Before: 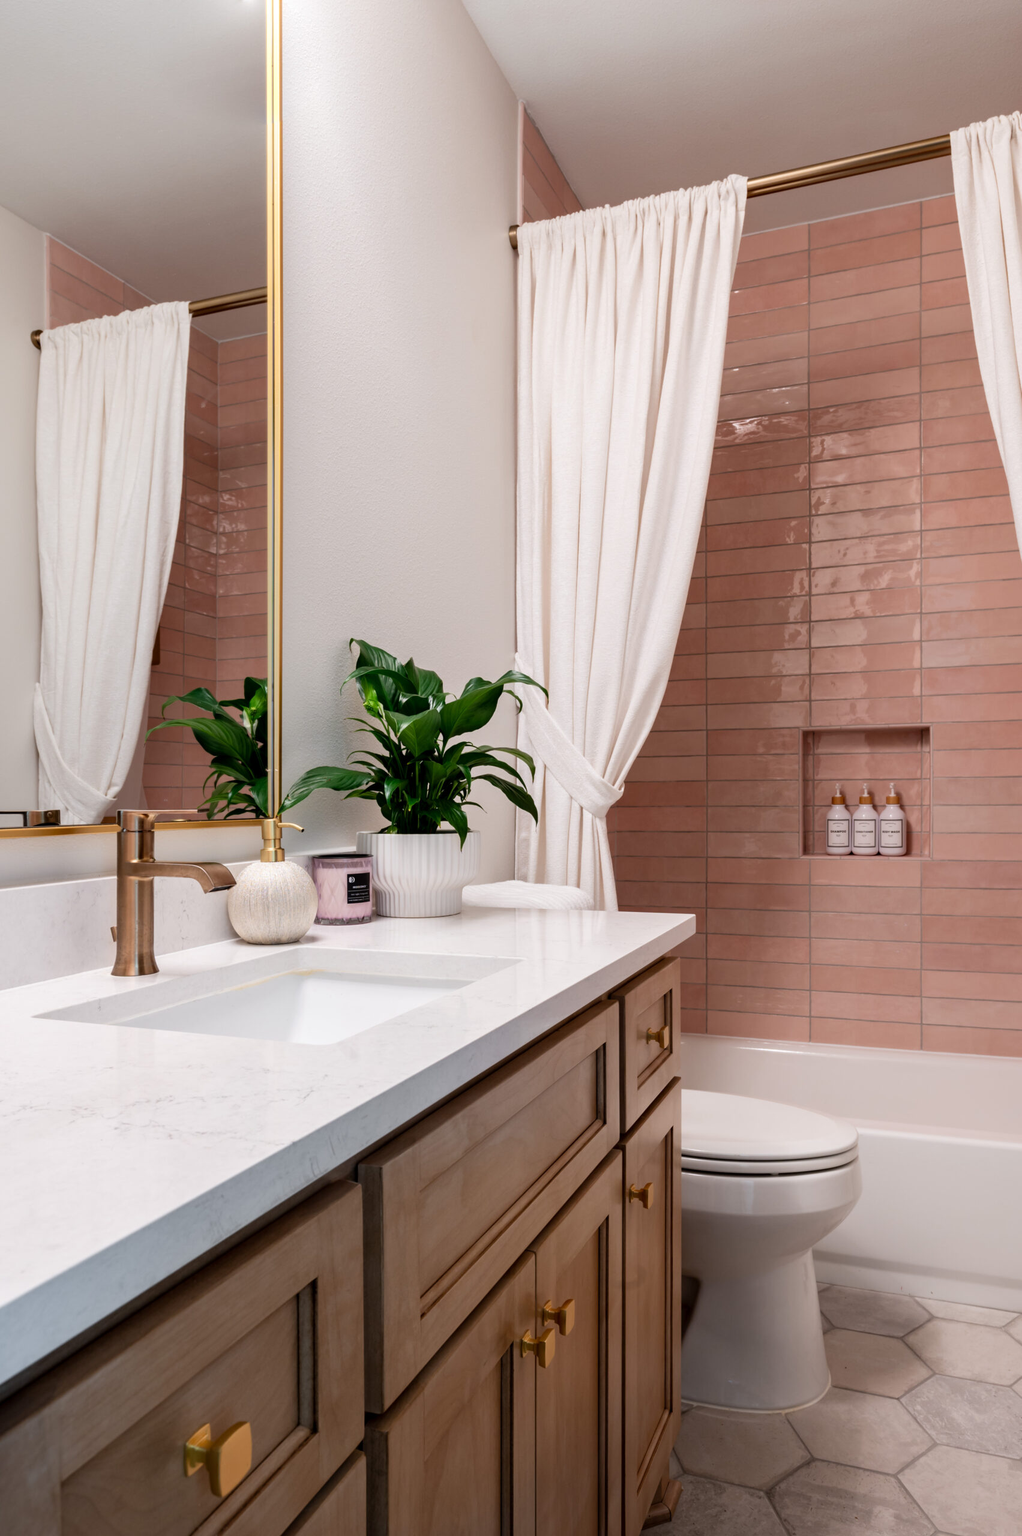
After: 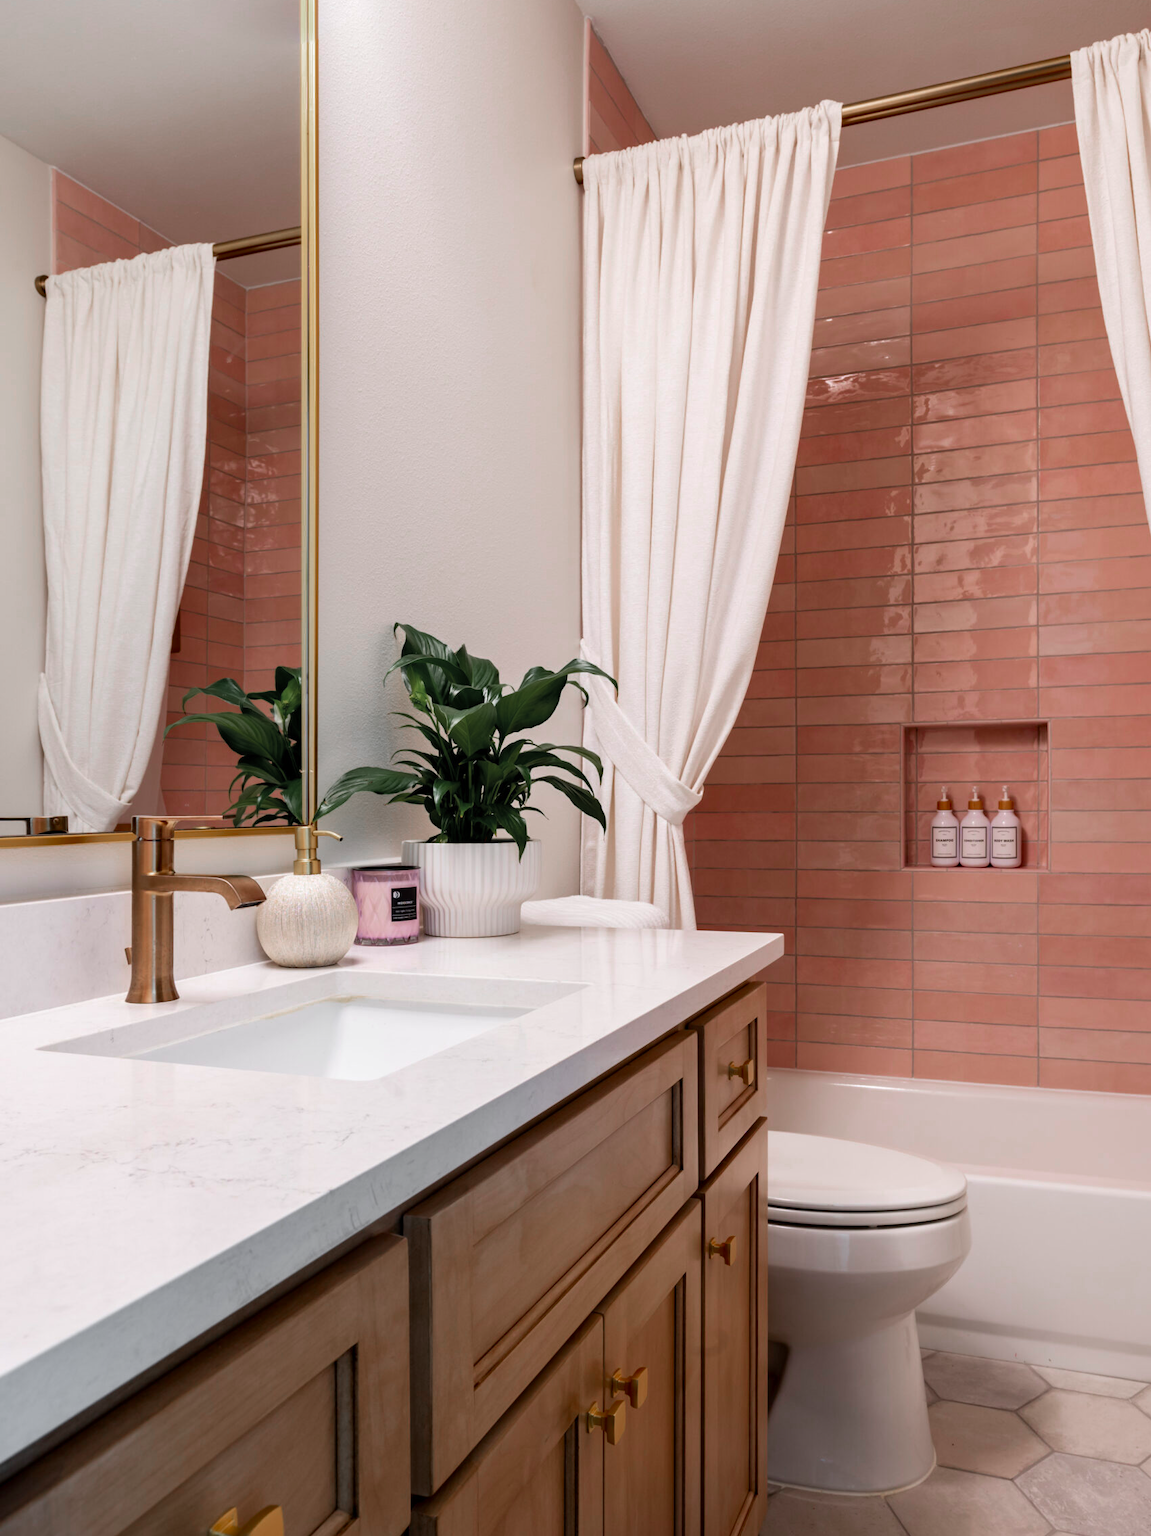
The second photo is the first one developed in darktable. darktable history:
color zones: curves: ch0 [(0, 0.48) (0.209, 0.398) (0.305, 0.332) (0.429, 0.493) (0.571, 0.5) (0.714, 0.5) (0.857, 0.5) (1, 0.48)]; ch1 [(0, 0.736) (0.143, 0.625) (0.225, 0.371) (0.429, 0.256) (0.571, 0.241) (0.714, 0.213) (0.857, 0.48) (1, 0.736)]; ch2 [(0, 0.448) (0.143, 0.498) (0.286, 0.5) (0.429, 0.5) (0.571, 0.5) (0.714, 0.5) (0.857, 0.5) (1, 0.448)]
crop and rotate: top 5.609%, bottom 5.609%
